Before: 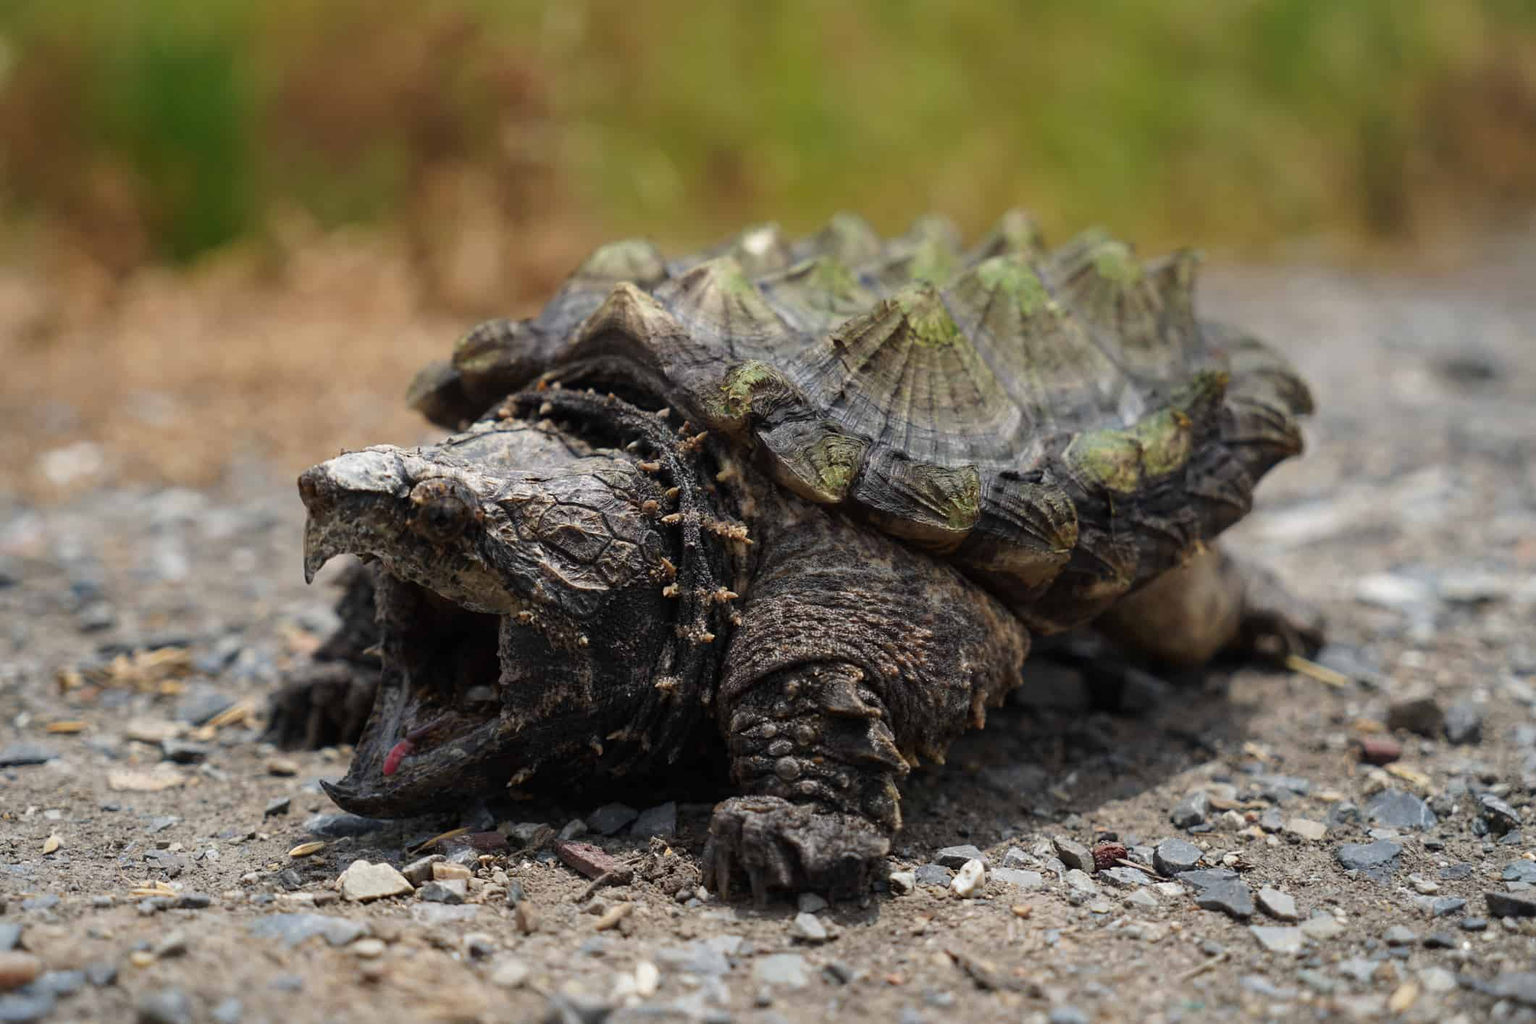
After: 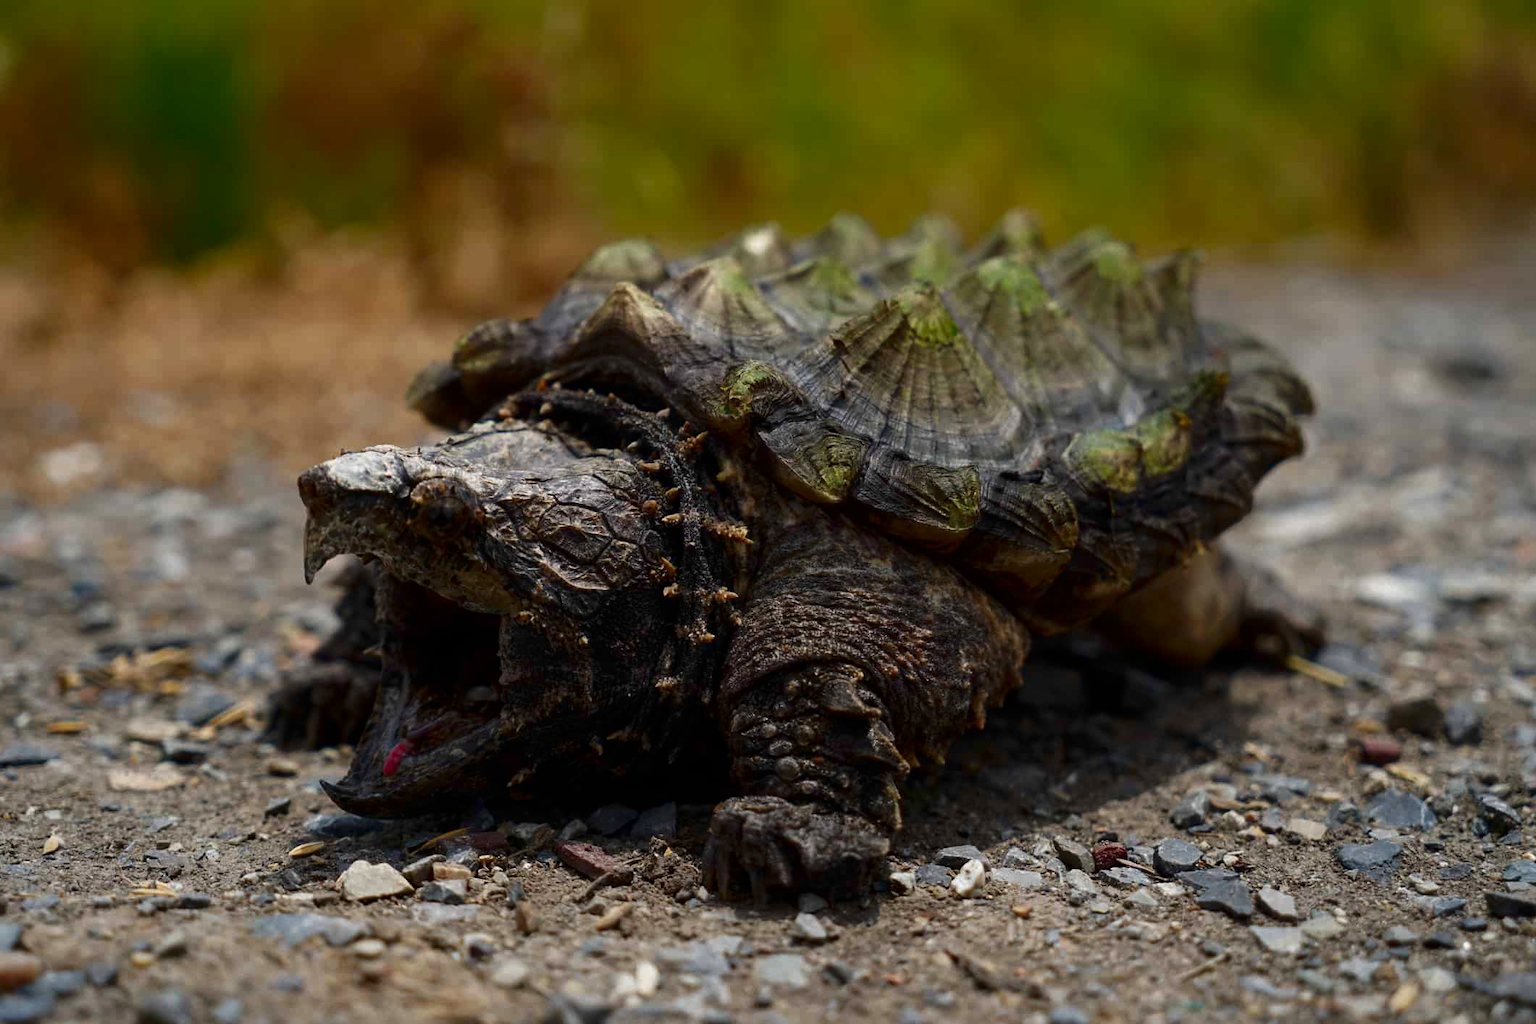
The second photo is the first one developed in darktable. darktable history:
contrast brightness saturation: brightness -0.246, saturation 0.202
